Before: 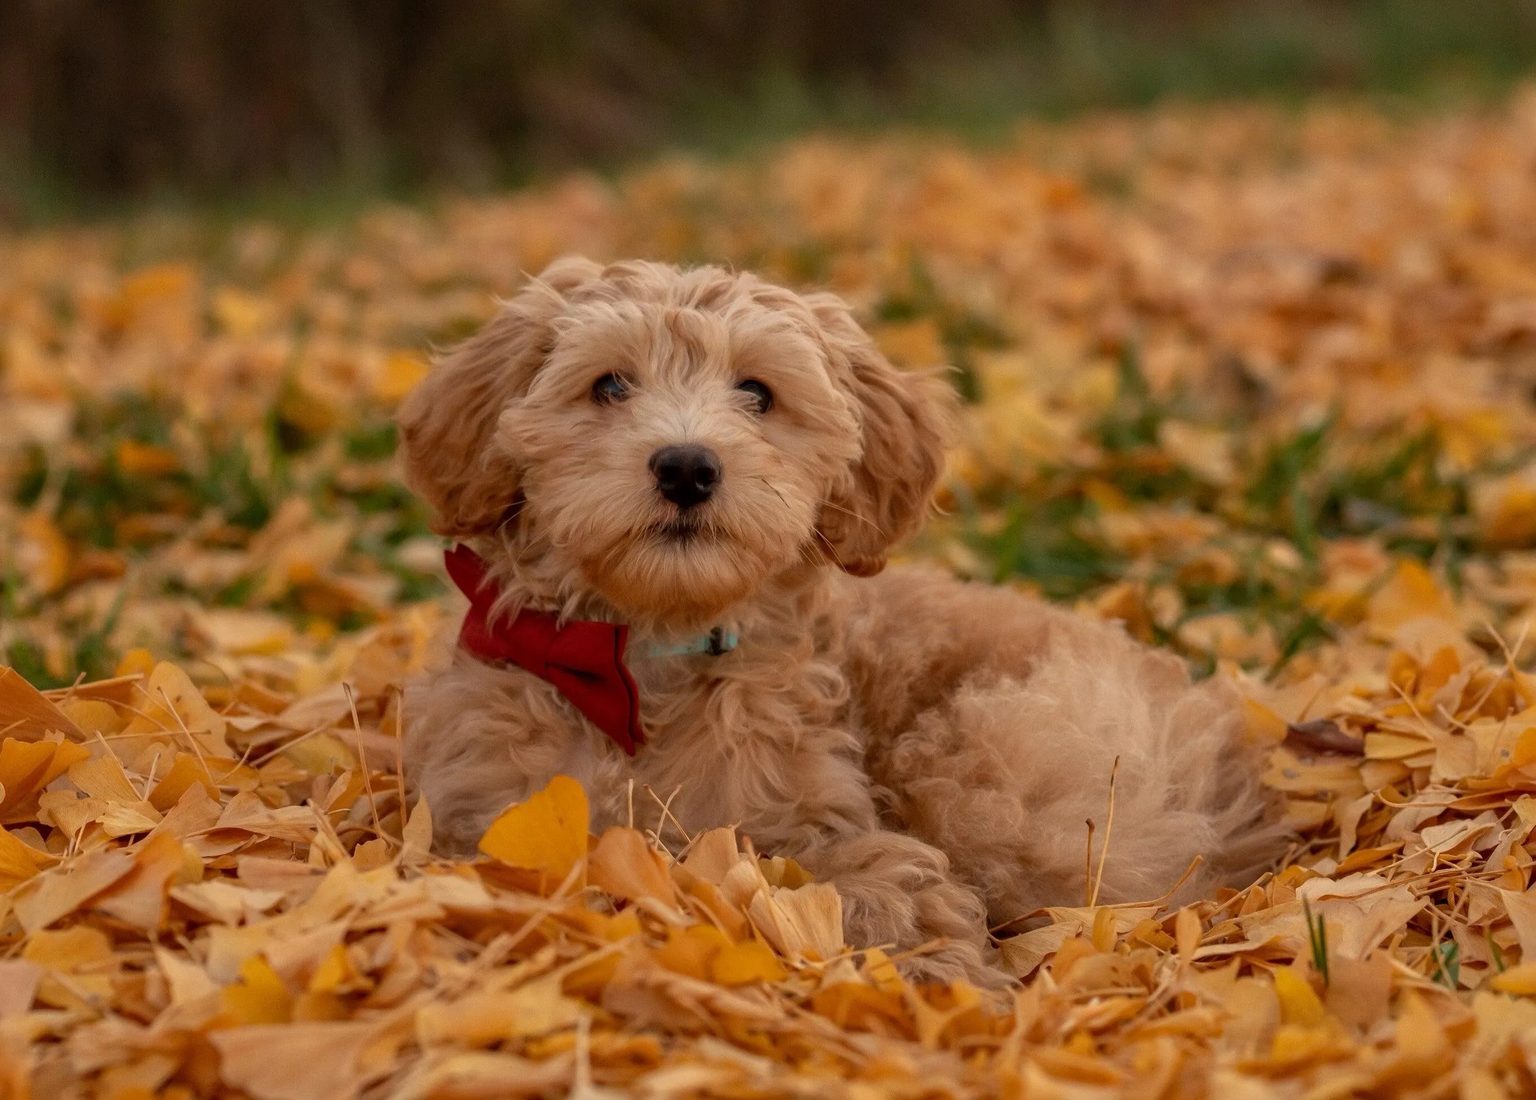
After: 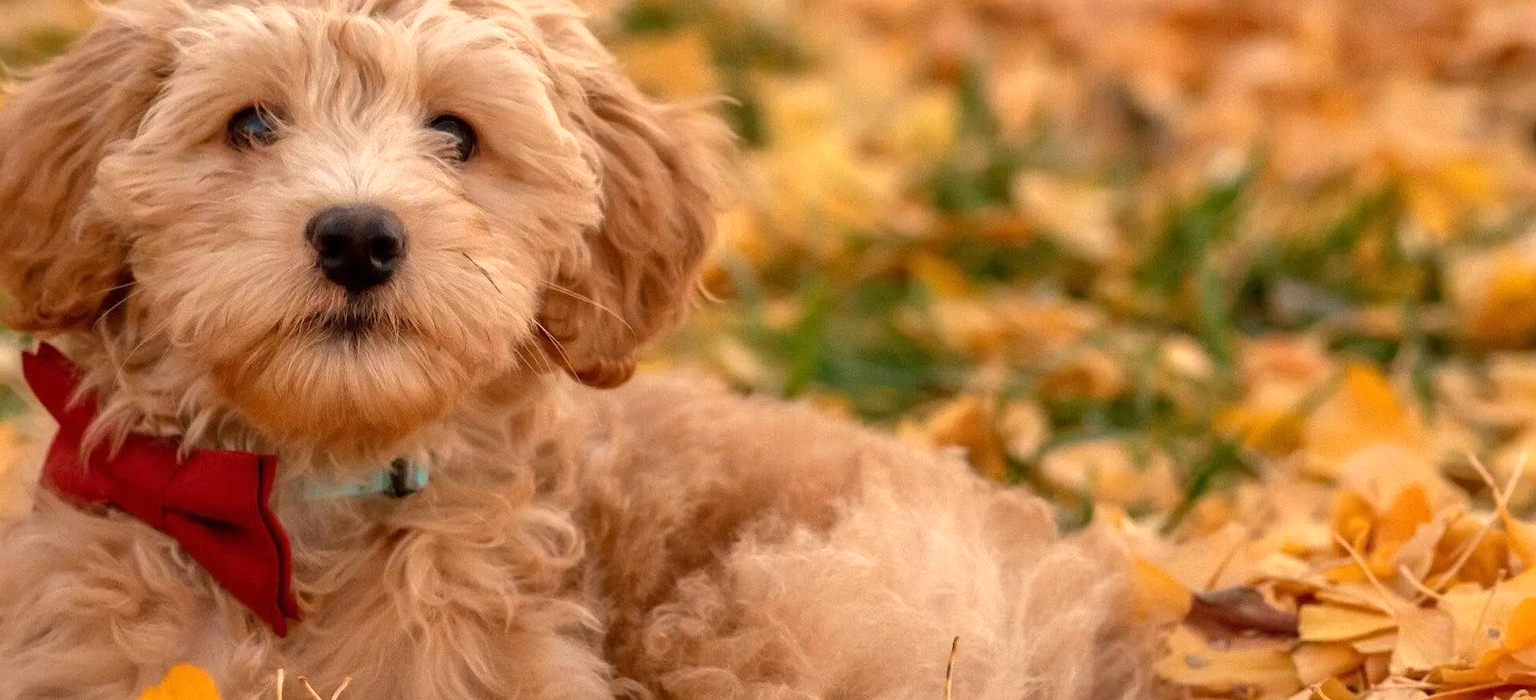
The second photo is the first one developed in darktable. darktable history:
crop and rotate: left 27.938%, top 27.046%, bottom 27.046%
exposure: exposure 0.781 EV, compensate highlight preservation false
